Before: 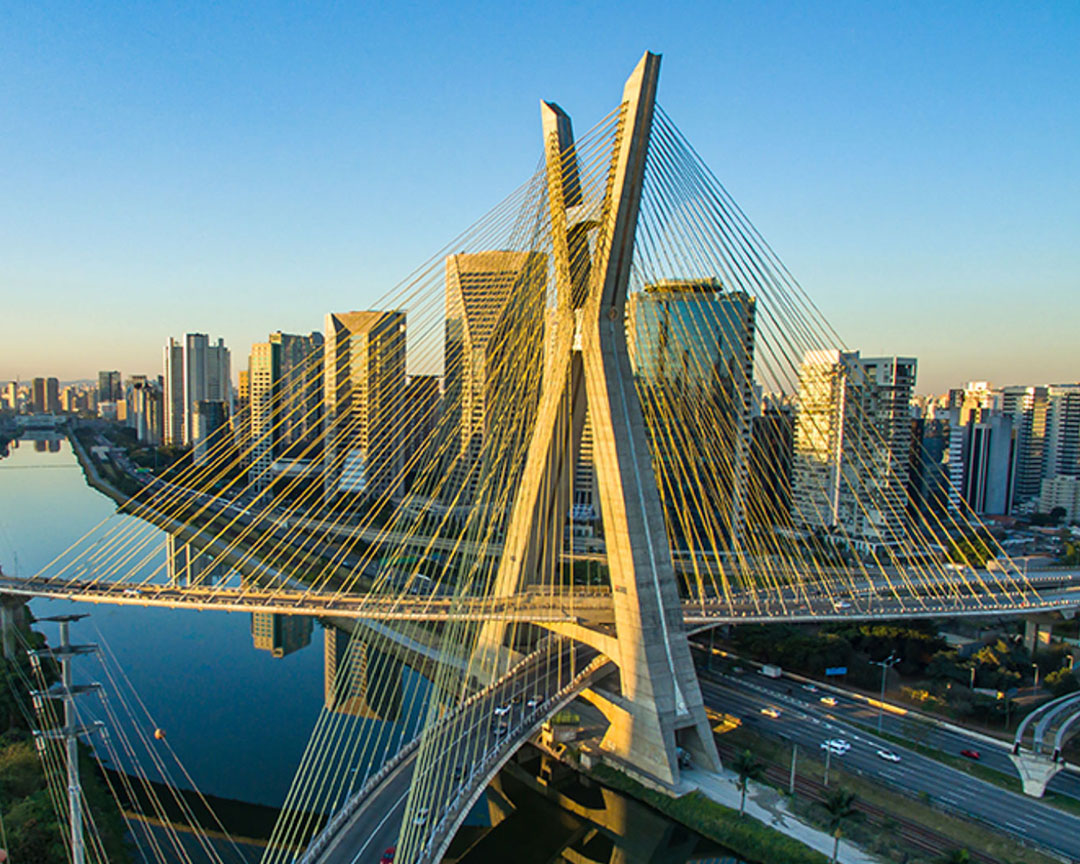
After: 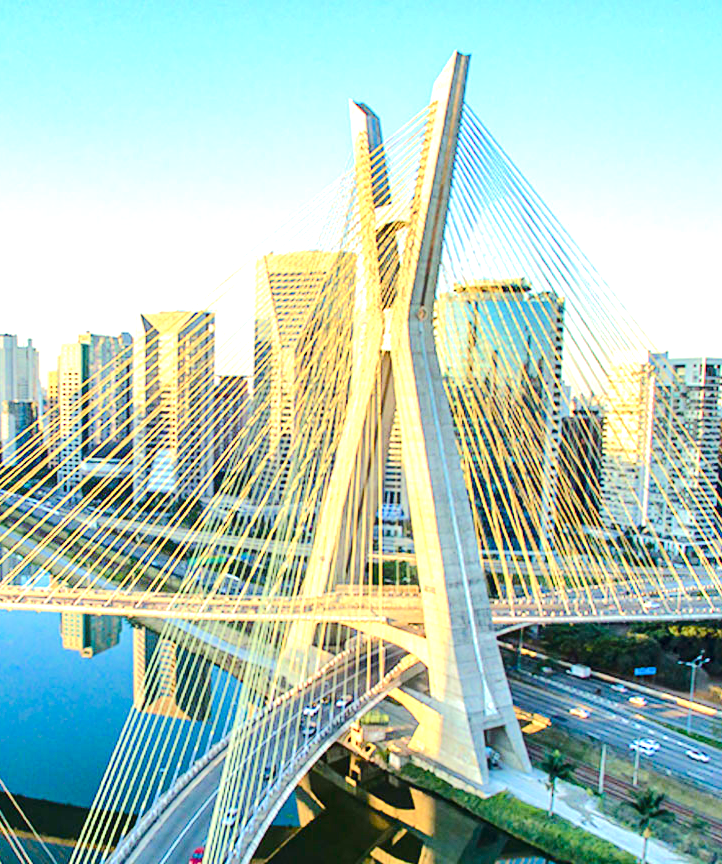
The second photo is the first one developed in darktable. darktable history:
exposure: black level correction 0, exposure 1.286 EV, compensate highlight preservation false
tone equalizer: -7 EV 0.142 EV, -6 EV 0.587 EV, -5 EV 1.14 EV, -4 EV 1.29 EV, -3 EV 1.15 EV, -2 EV 0.6 EV, -1 EV 0.16 EV, edges refinement/feathering 500, mask exposure compensation -1.57 EV, preserve details no
color balance rgb: power › chroma 0.248%, power › hue 61.52°, perceptual saturation grading › global saturation 25.924%, perceptual saturation grading › highlights -50.344%, perceptual saturation grading › shadows 30.733%, global vibrance 19.707%
crop and rotate: left 17.71%, right 15.436%
